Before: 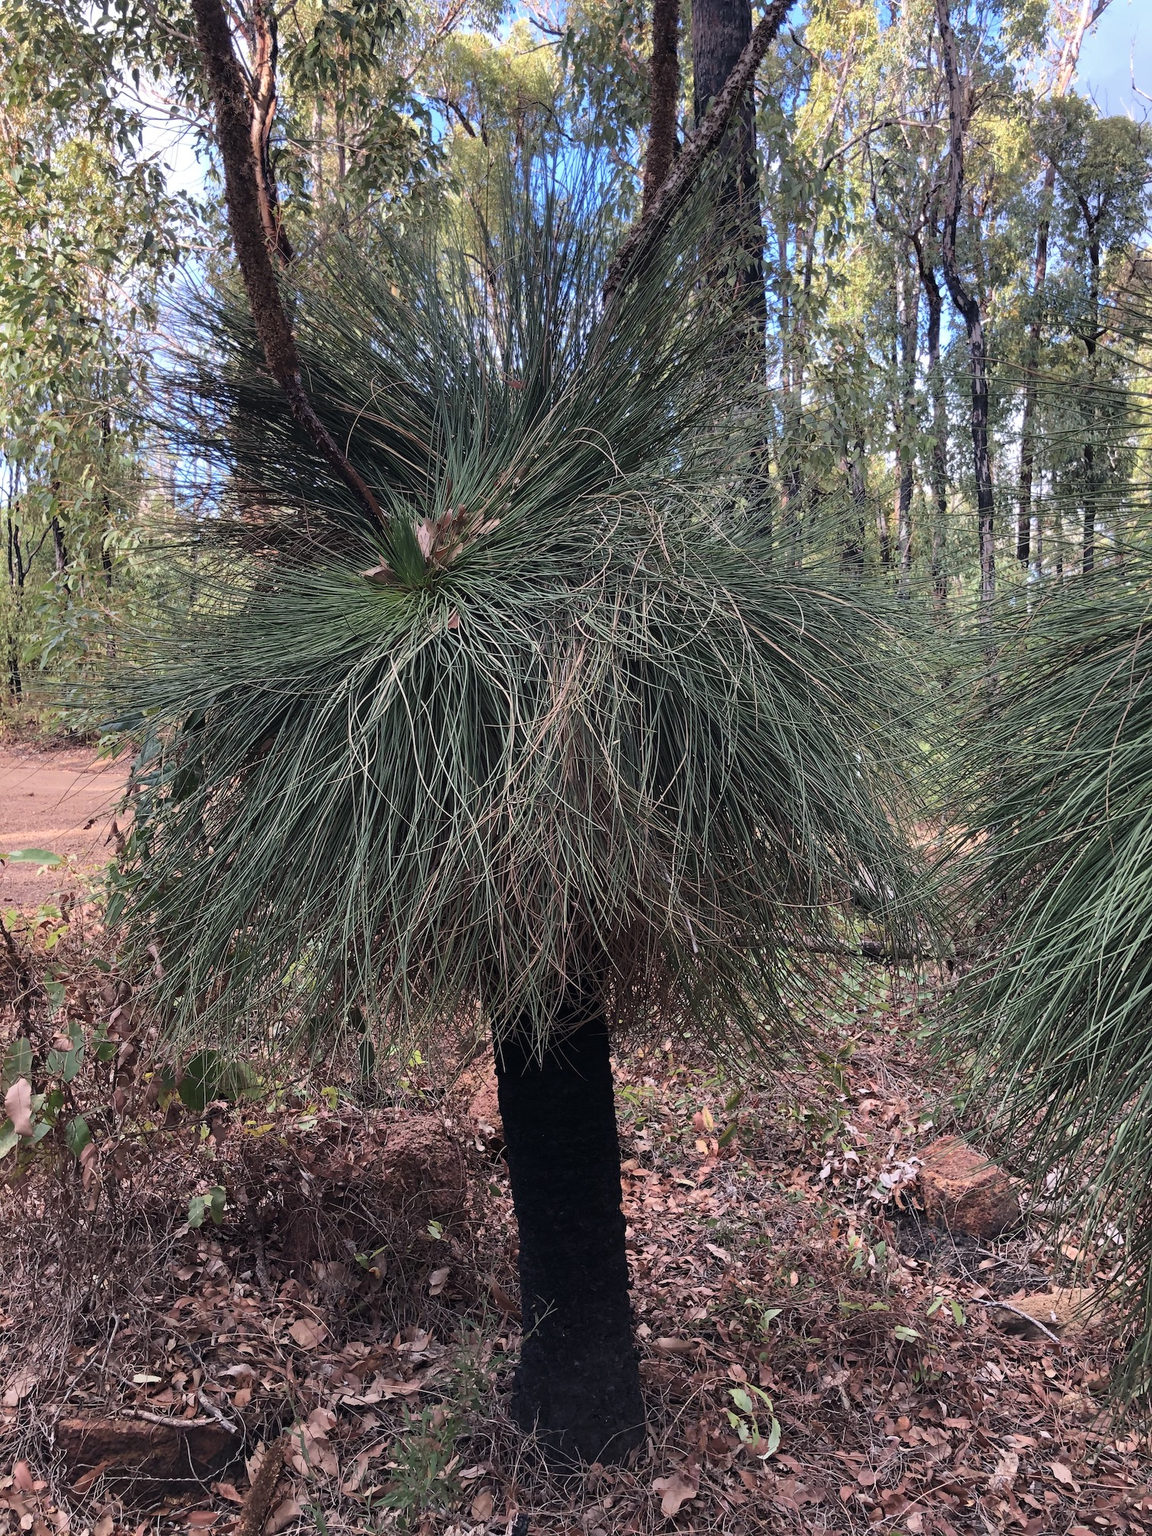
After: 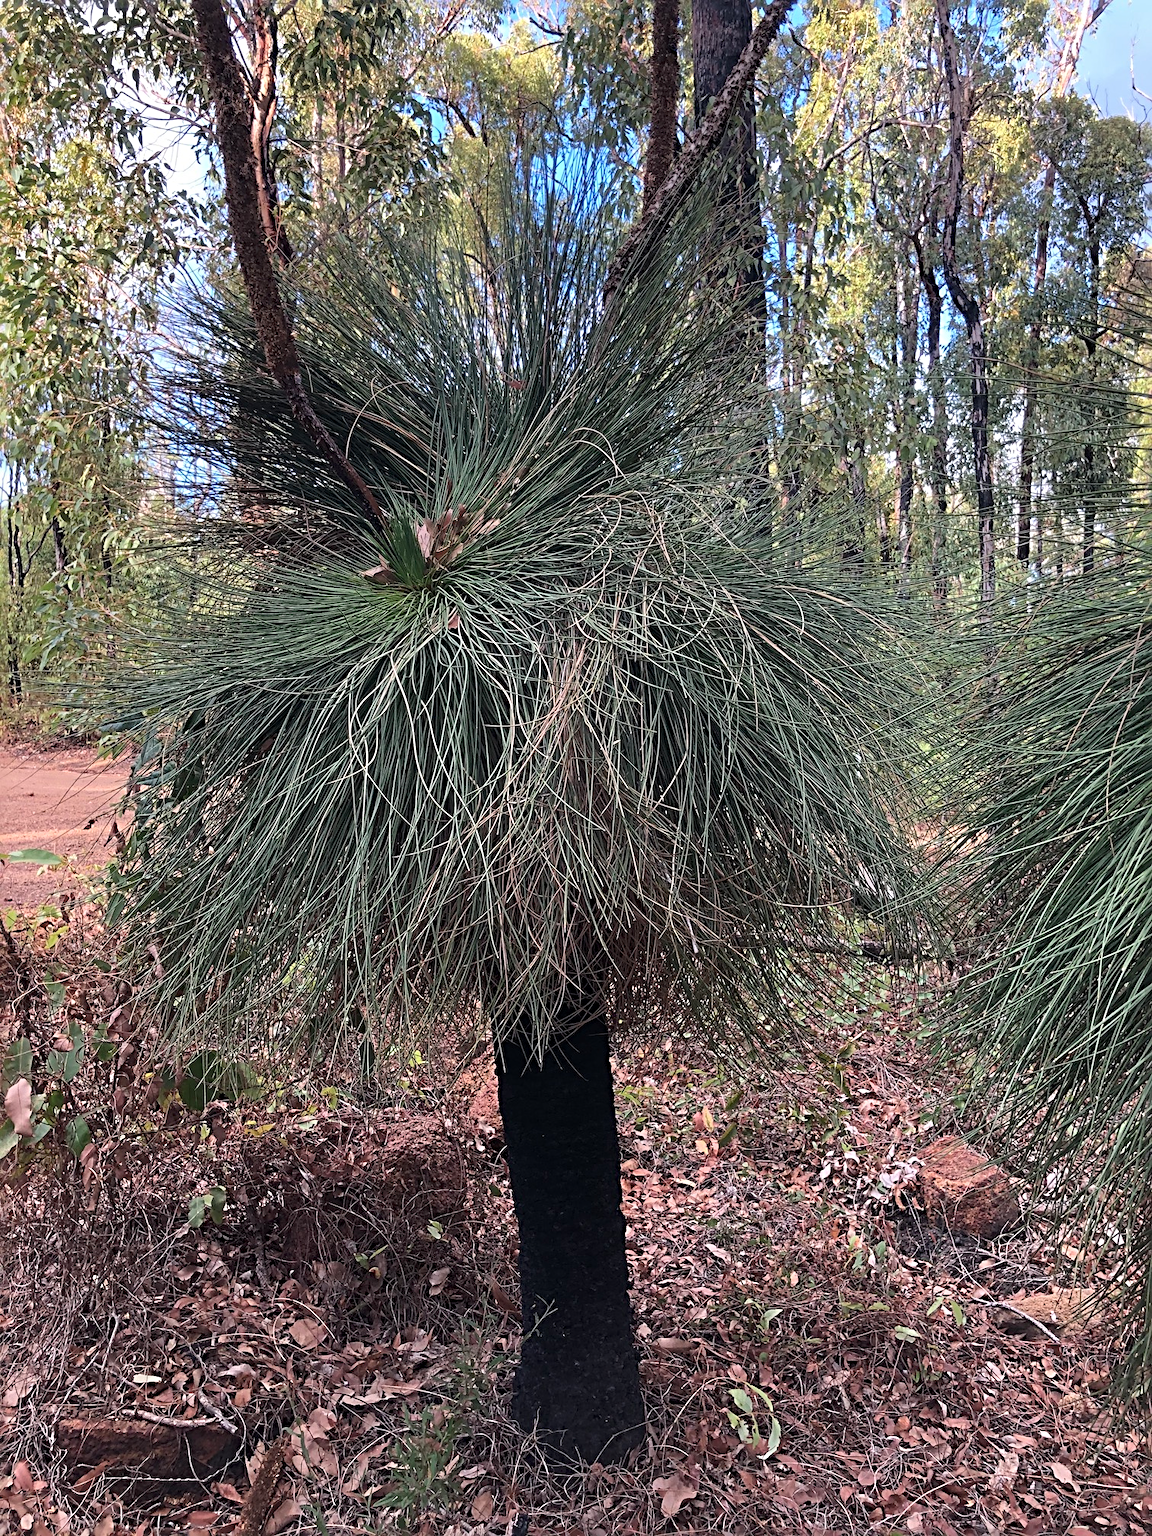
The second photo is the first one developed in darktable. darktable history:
sharpen: radius 3.953
